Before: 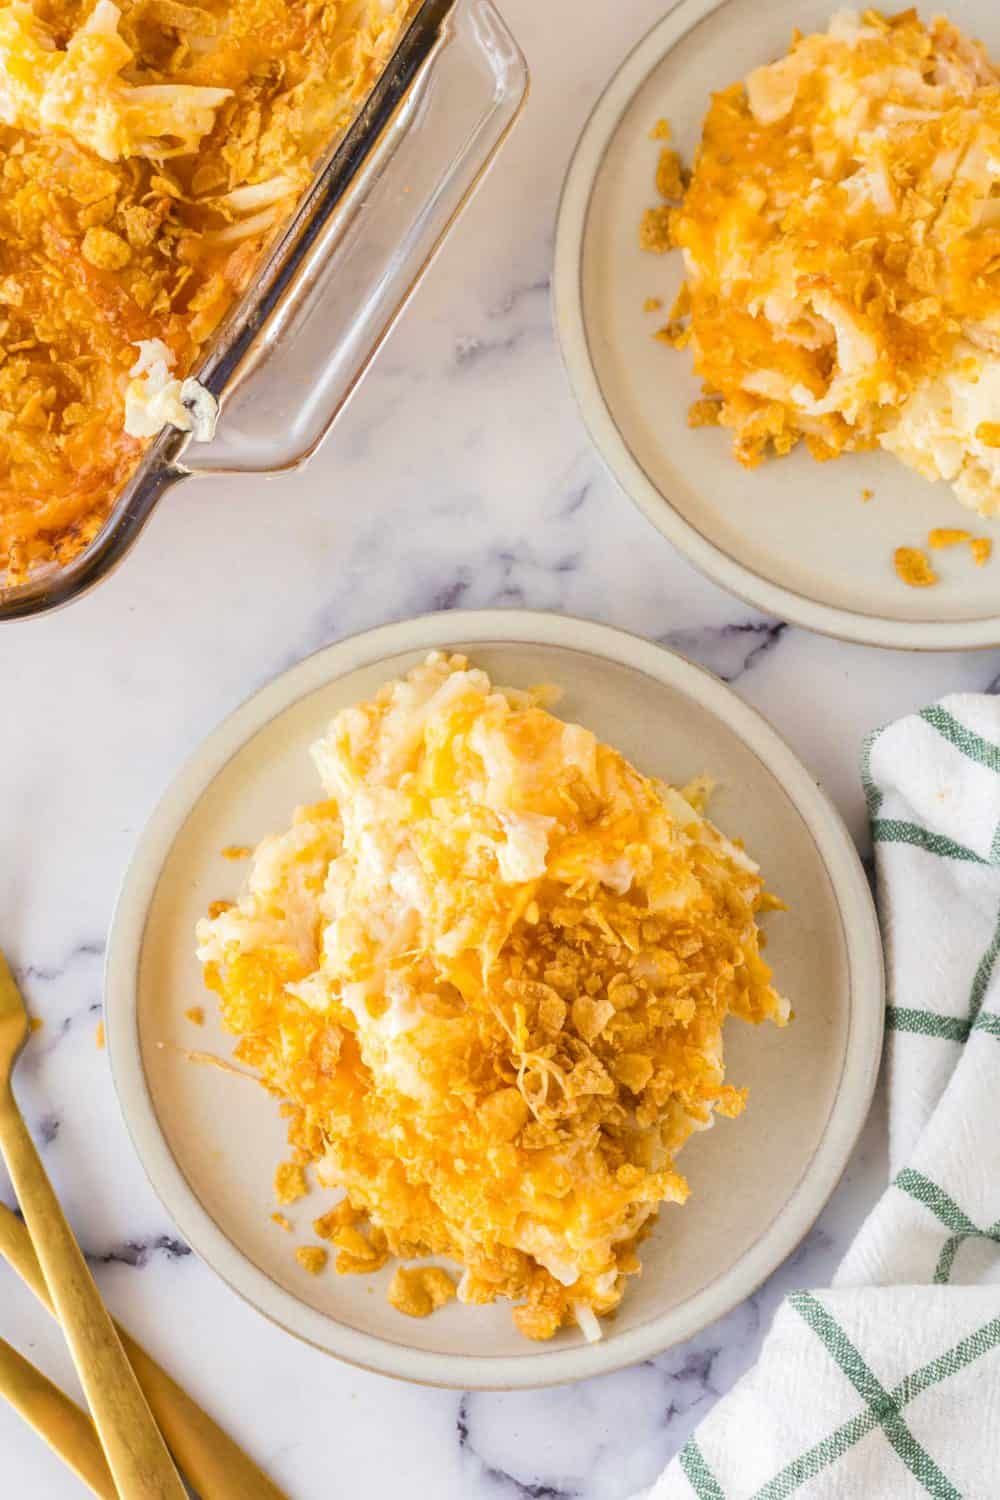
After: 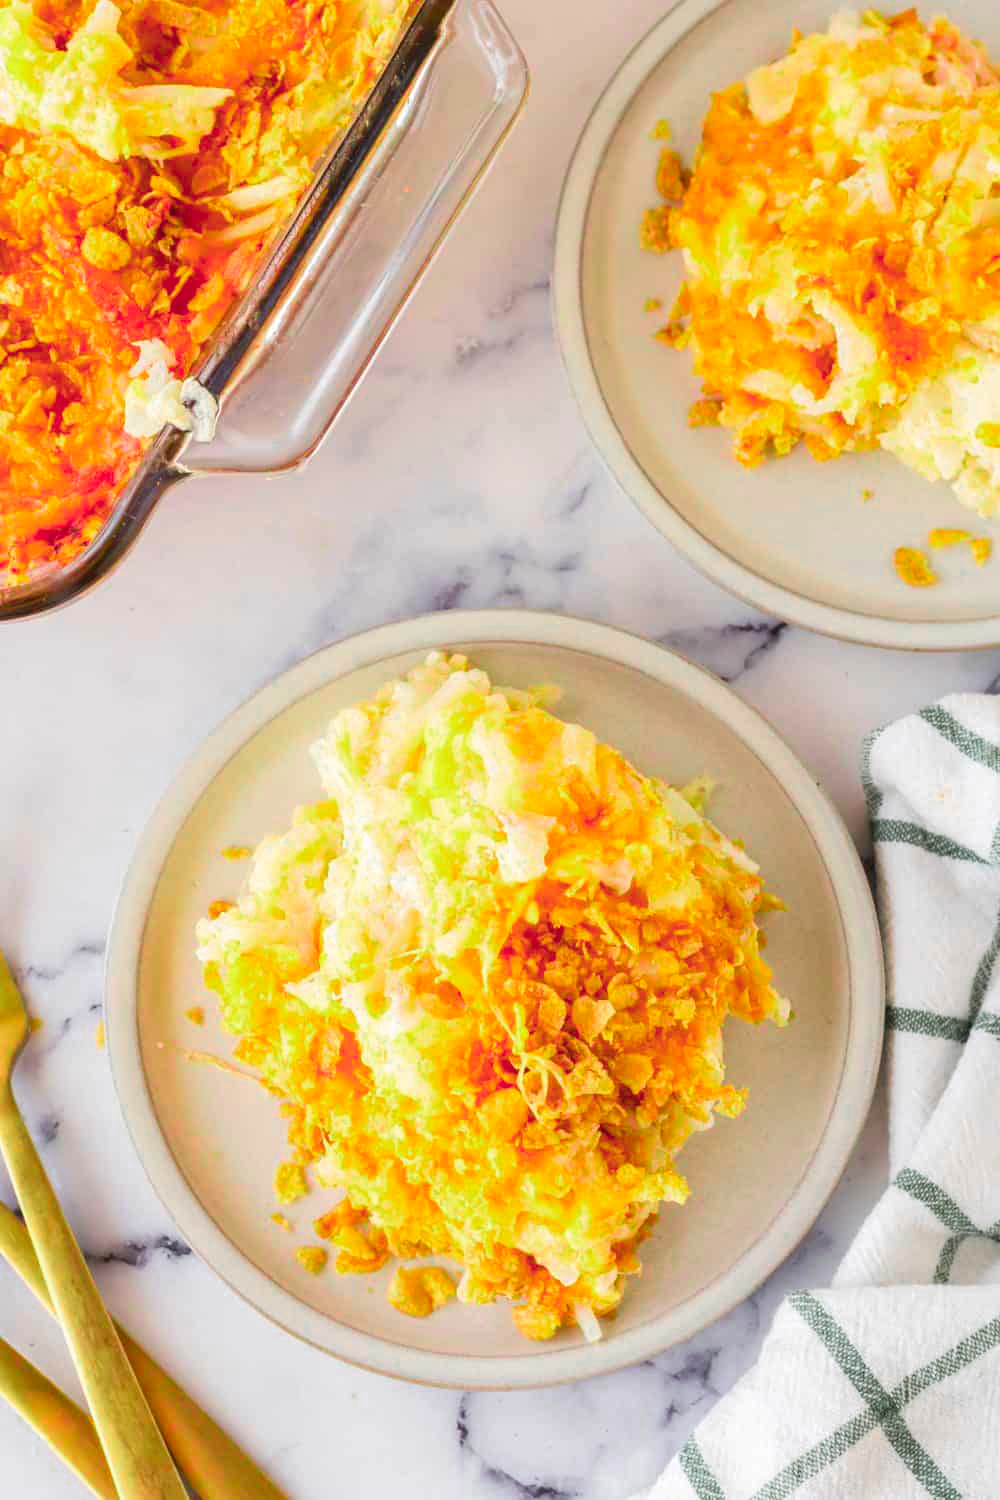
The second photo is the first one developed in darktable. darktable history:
color zones: curves: ch0 [(0, 0.533) (0.126, 0.533) (0.234, 0.533) (0.368, 0.357) (0.5, 0.5) (0.625, 0.5) (0.74, 0.637) (0.875, 0.5)]; ch1 [(0.004, 0.708) (0.129, 0.662) (0.25, 0.5) (0.375, 0.331) (0.496, 0.396) (0.625, 0.649) (0.739, 0.26) (0.875, 0.5) (1, 0.478)]; ch2 [(0, 0.409) (0.132, 0.403) (0.236, 0.558) (0.379, 0.448) (0.5, 0.5) (0.625, 0.5) (0.691, 0.39) (0.875, 0.5)]
